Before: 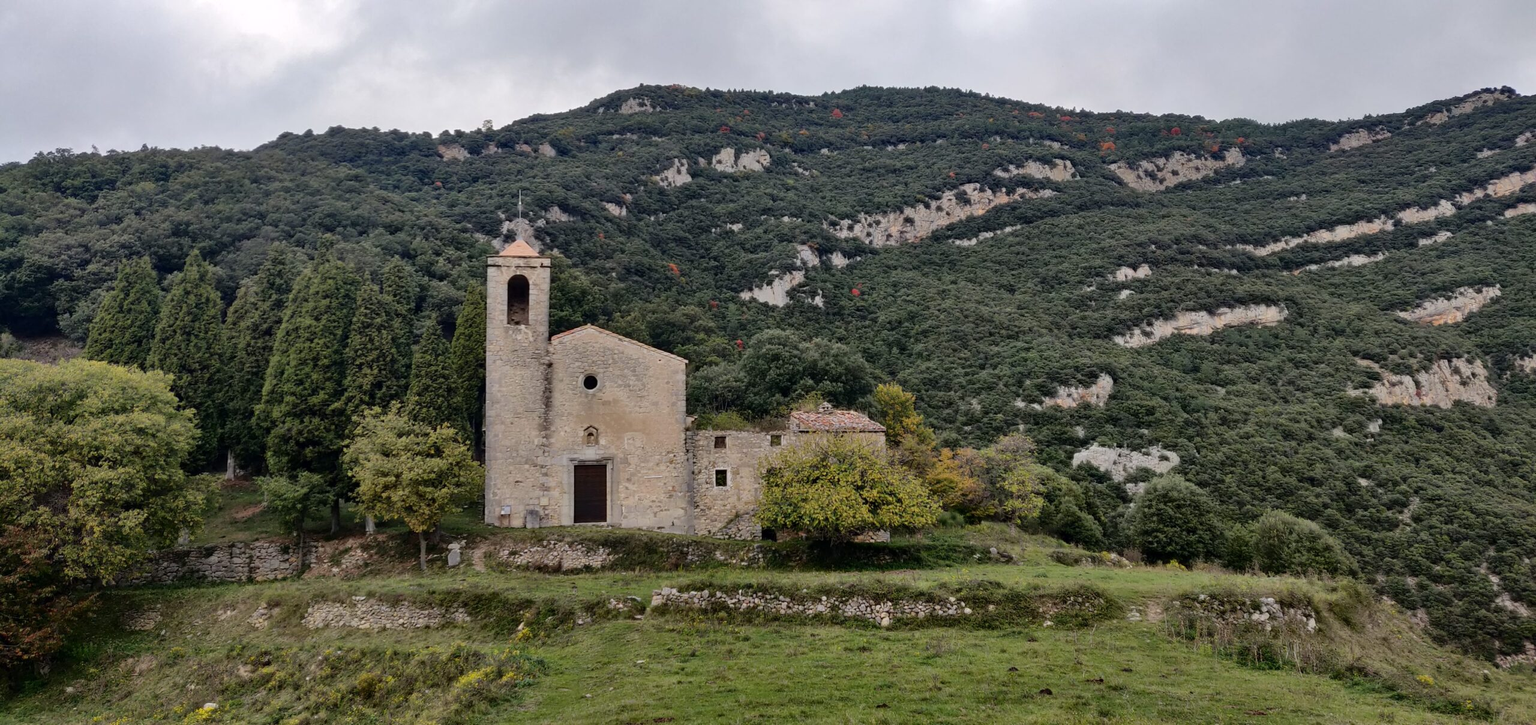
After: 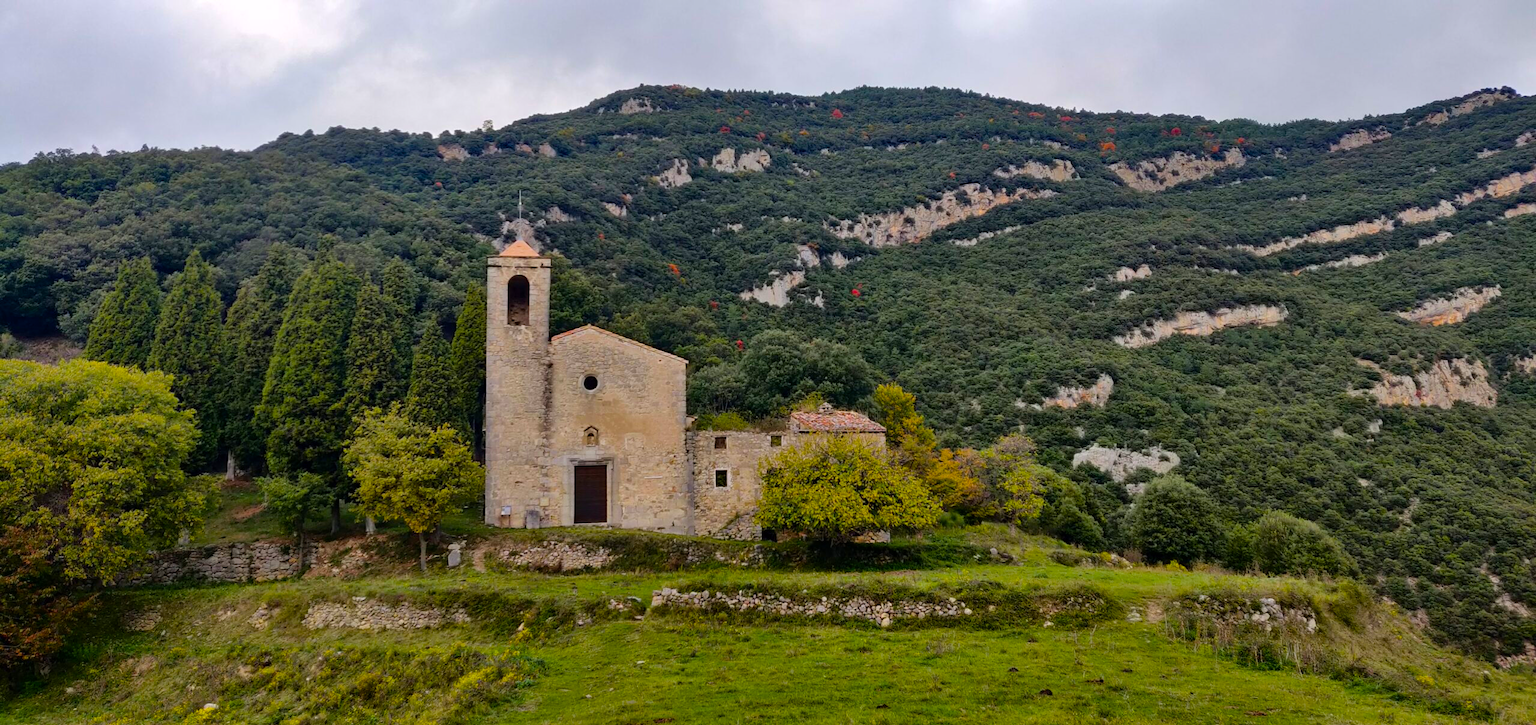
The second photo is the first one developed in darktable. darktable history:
color balance rgb: linear chroma grading › shadows 9.331%, linear chroma grading › highlights 9.573%, linear chroma grading › global chroma 15.138%, linear chroma grading › mid-tones 14.726%, perceptual saturation grading › global saturation 25.601%, global vibrance 20%
